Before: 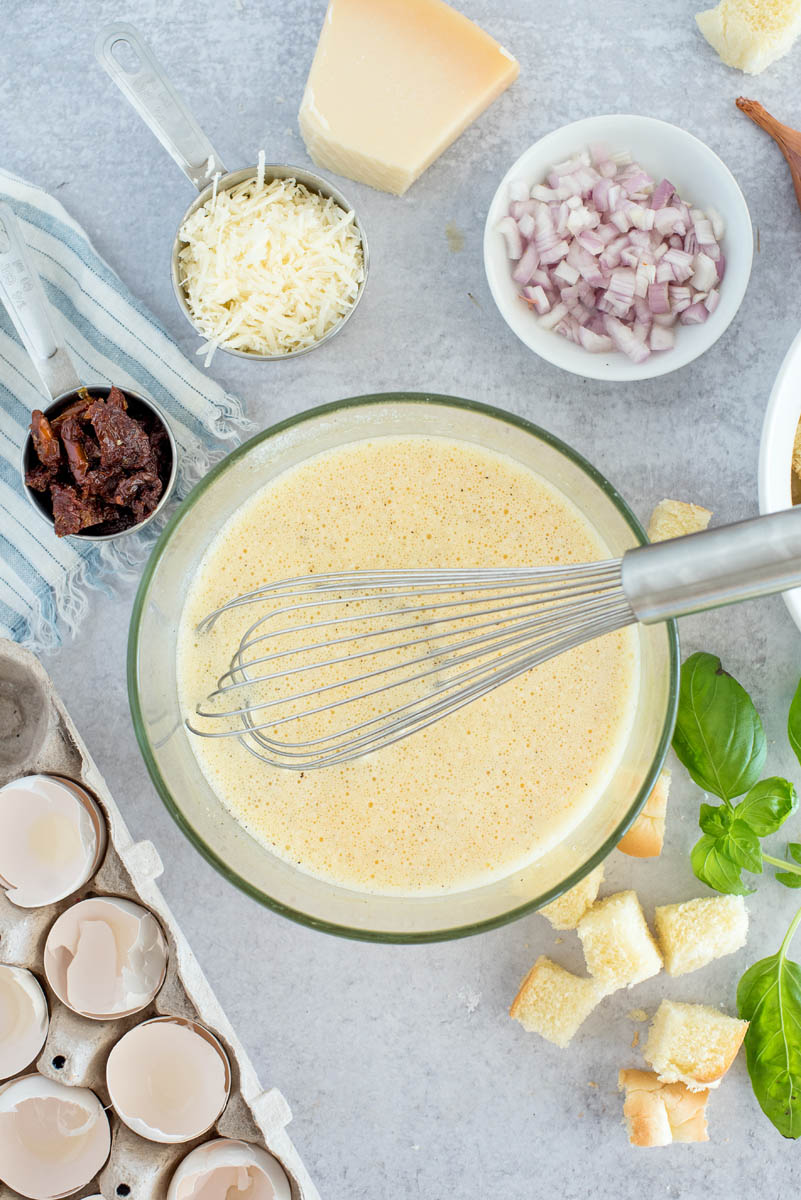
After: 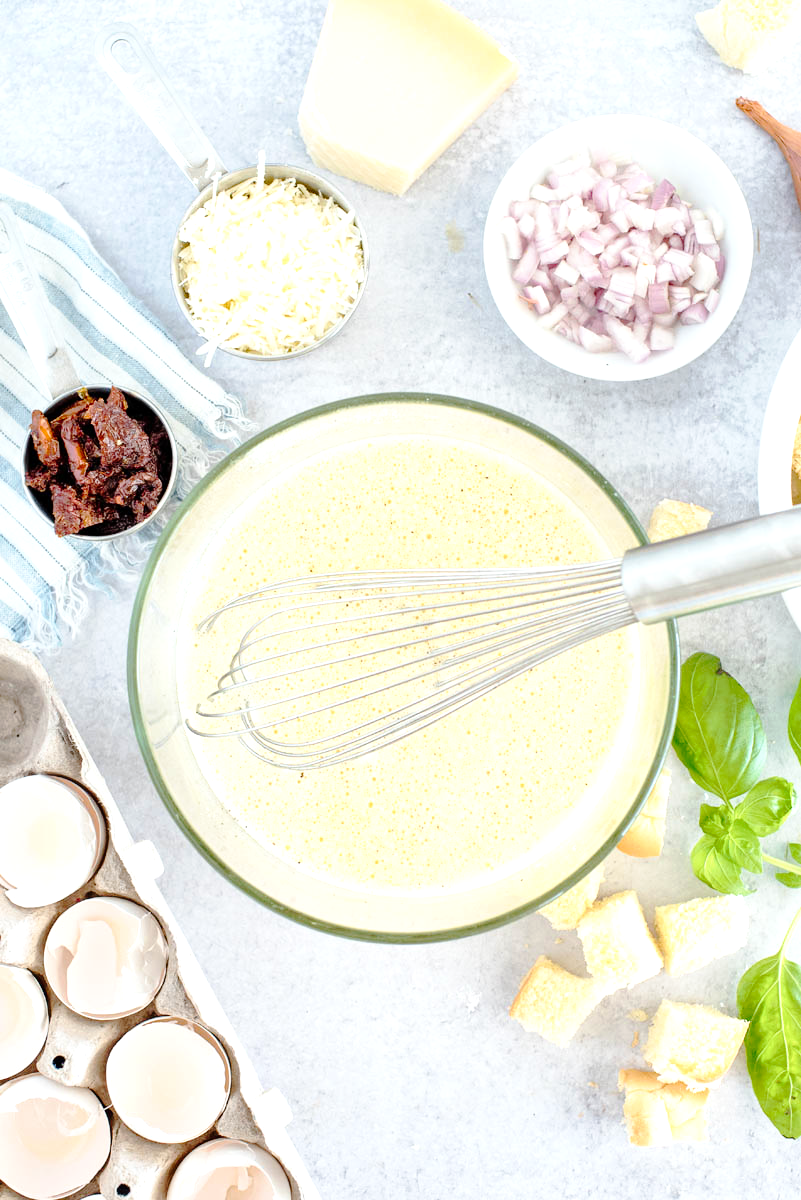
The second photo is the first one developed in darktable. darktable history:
tone curve: curves: ch0 [(0, 0) (0.003, 0.002) (0.011, 0.008) (0.025, 0.016) (0.044, 0.026) (0.069, 0.04) (0.1, 0.061) (0.136, 0.104) (0.177, 0.15) (0.224, 0.22) (0.277, 0.307) (0.335, 0.399) (0.399, 0.492) (0.468, 0.575) (0.543, 0.638) (0.623, 0.701) (0.709, 0.778) (0.801, 0.85) (0.898, 0.934) (1, 1)], preserve colors none
exposure: exposure 0.657 EV, compensate highlight preservation false
